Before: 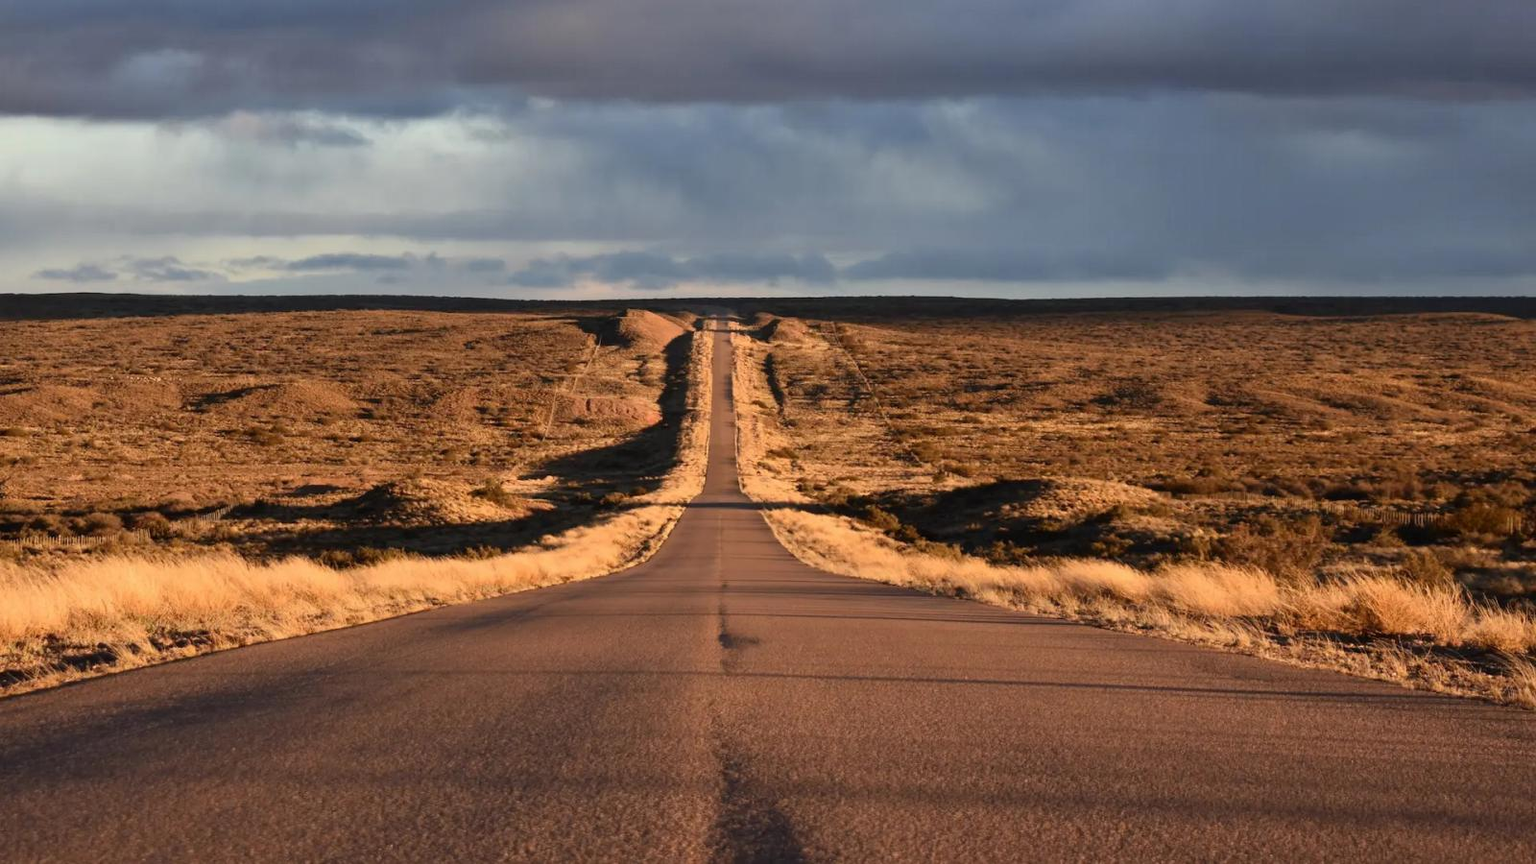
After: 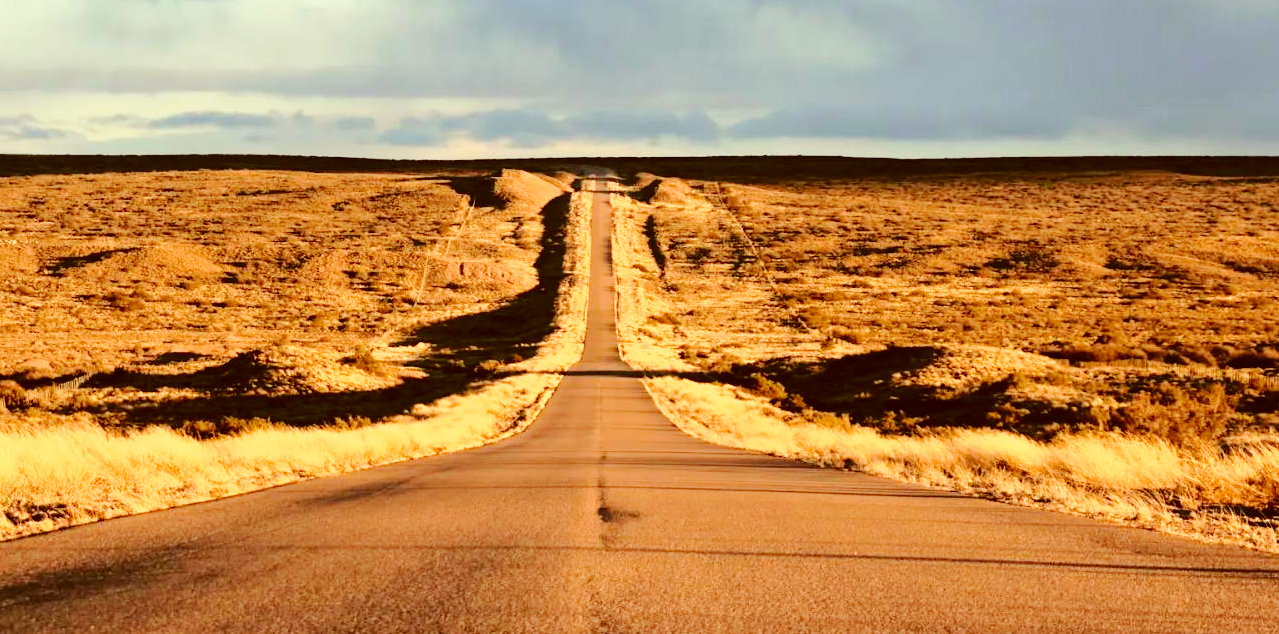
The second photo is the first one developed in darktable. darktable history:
color correction: highlights a* -5.48, highlights b* 9.8, shadows a* 9.67, shadows b* 24.92
haze removal: adaptive false
color zones: curves: ch1 [(0, 0.469) (0.01, 0.469) (0.12, 0.446) (0.248, 0.469) (0.5, 0.5) (0.748, 0.5) (0.99, 0.469) (1, 0.469)]
tone curve: curves: ch0 [(0, 0.01) (0.052, 0.045) (0.136, 0.133) (0.275, 0.35) (0.43, 0.54) (0.676, 0.751) (0.89, 0.919) (1, 1)]; ch1 [(0, 0) (0.094, 0.081) (0.285, 0.299) (0.385, 0.403) (0.447, 0.429) (0.495, 0.496) (0.544, 0.552) (0.589, 0.612) (0.722, 0.728) (1, 1)]; ch2 [(0, 0) (0.257, 0.217) (0.43, 0.421) (0.498, 0.507) (0.531, 0.544) (0.56, 0.579) (0.625, 0.642) (1, 1)], color space Lab, independent channels, preserve colors none
crop: left 9.497%, top 17.099%, right 10.53%, bottom 12.356%
base curve: curves: ch0 [(0, 0) (0.028, 0.03) (0.121, 0.232) (0.46, 0.748) (0.859, 0.968) (1, 1)], exposure shift 0.584, preserve colors none
